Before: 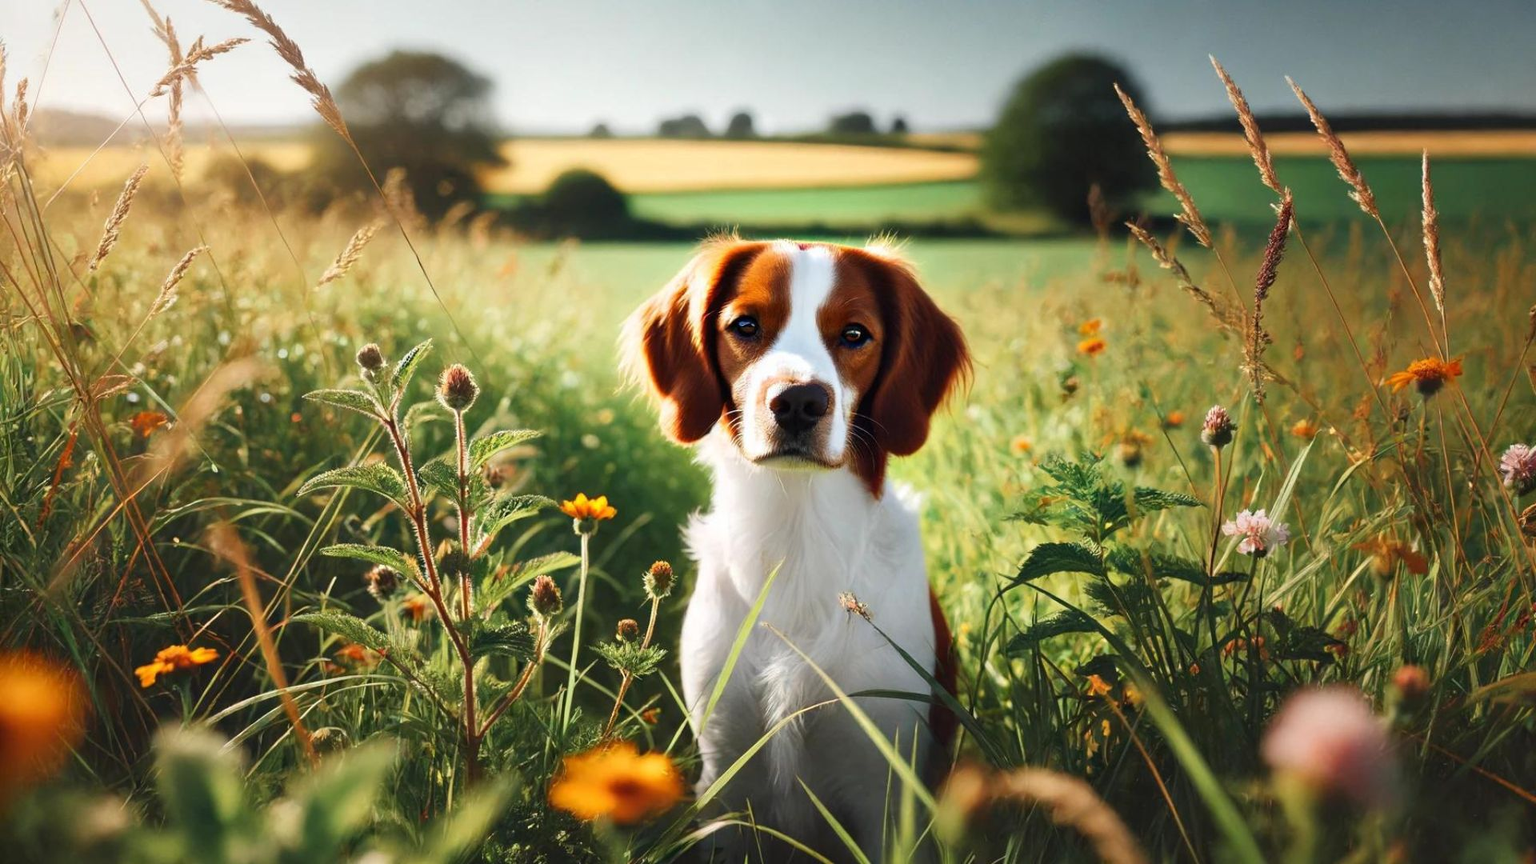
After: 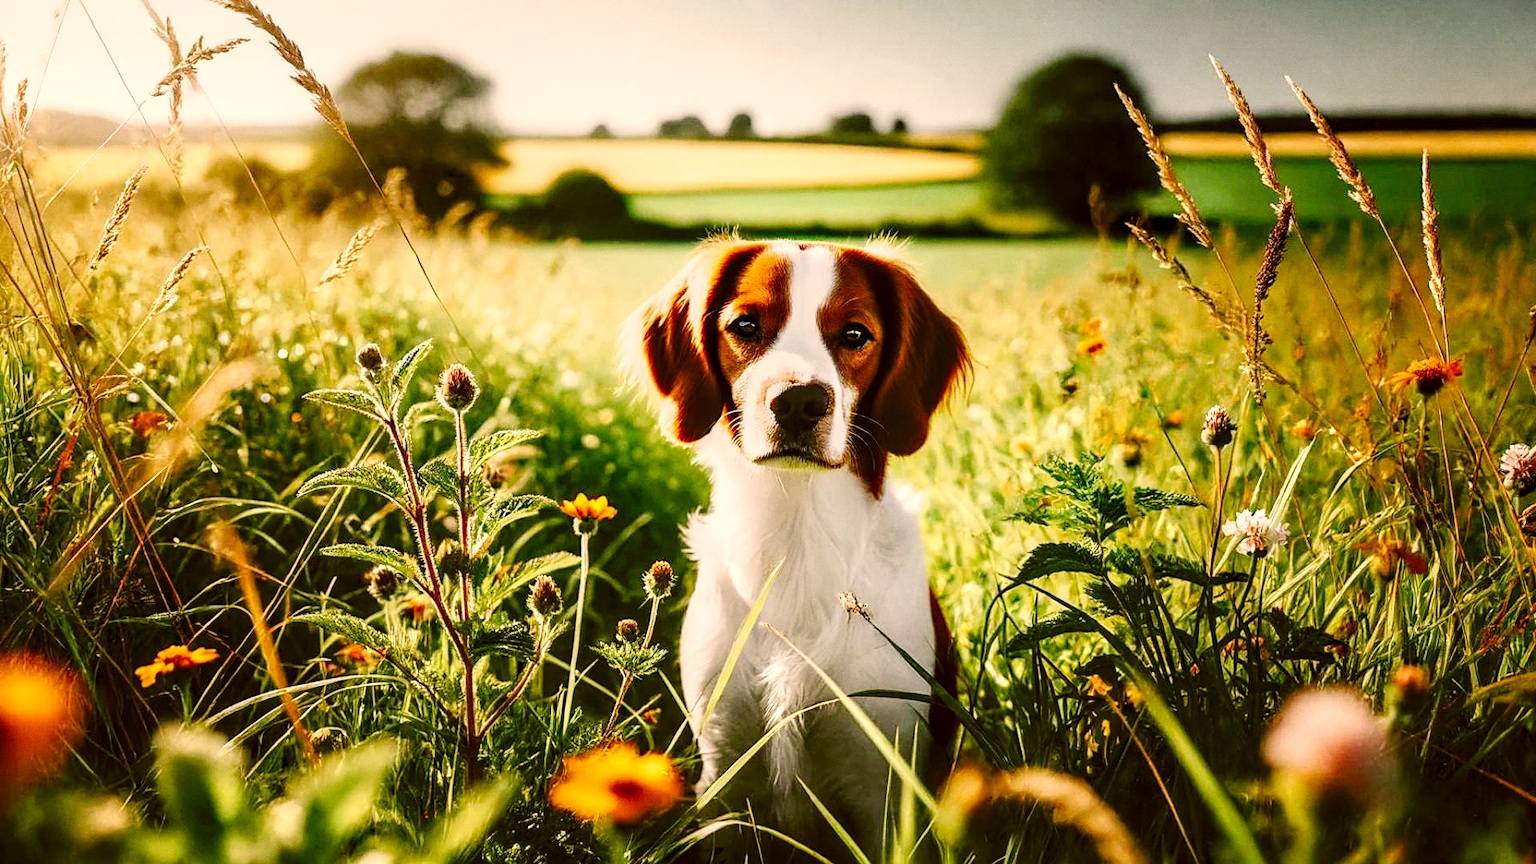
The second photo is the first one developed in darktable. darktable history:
exposure: compensate highlight preservation false
grain: coarseness 0.09 ISO, strength 16.61%
white balance: red 0.98, blue 1.034
local contrast: highlights 25%, detail 150%
color correction: highlights a* 8.98, highlights b* 15.09, shadows a* -0.49, shadows b* 26.52
contrast brightness saturation: saturation -0.05
base curve: curves: ch0 [(0, 0) (0.036, 0.025) (0.121, 0.166) (0.206, 0.329) (0.605, 0.79) (1, 1)], preserve colors none
sharpen: on, module defaults
